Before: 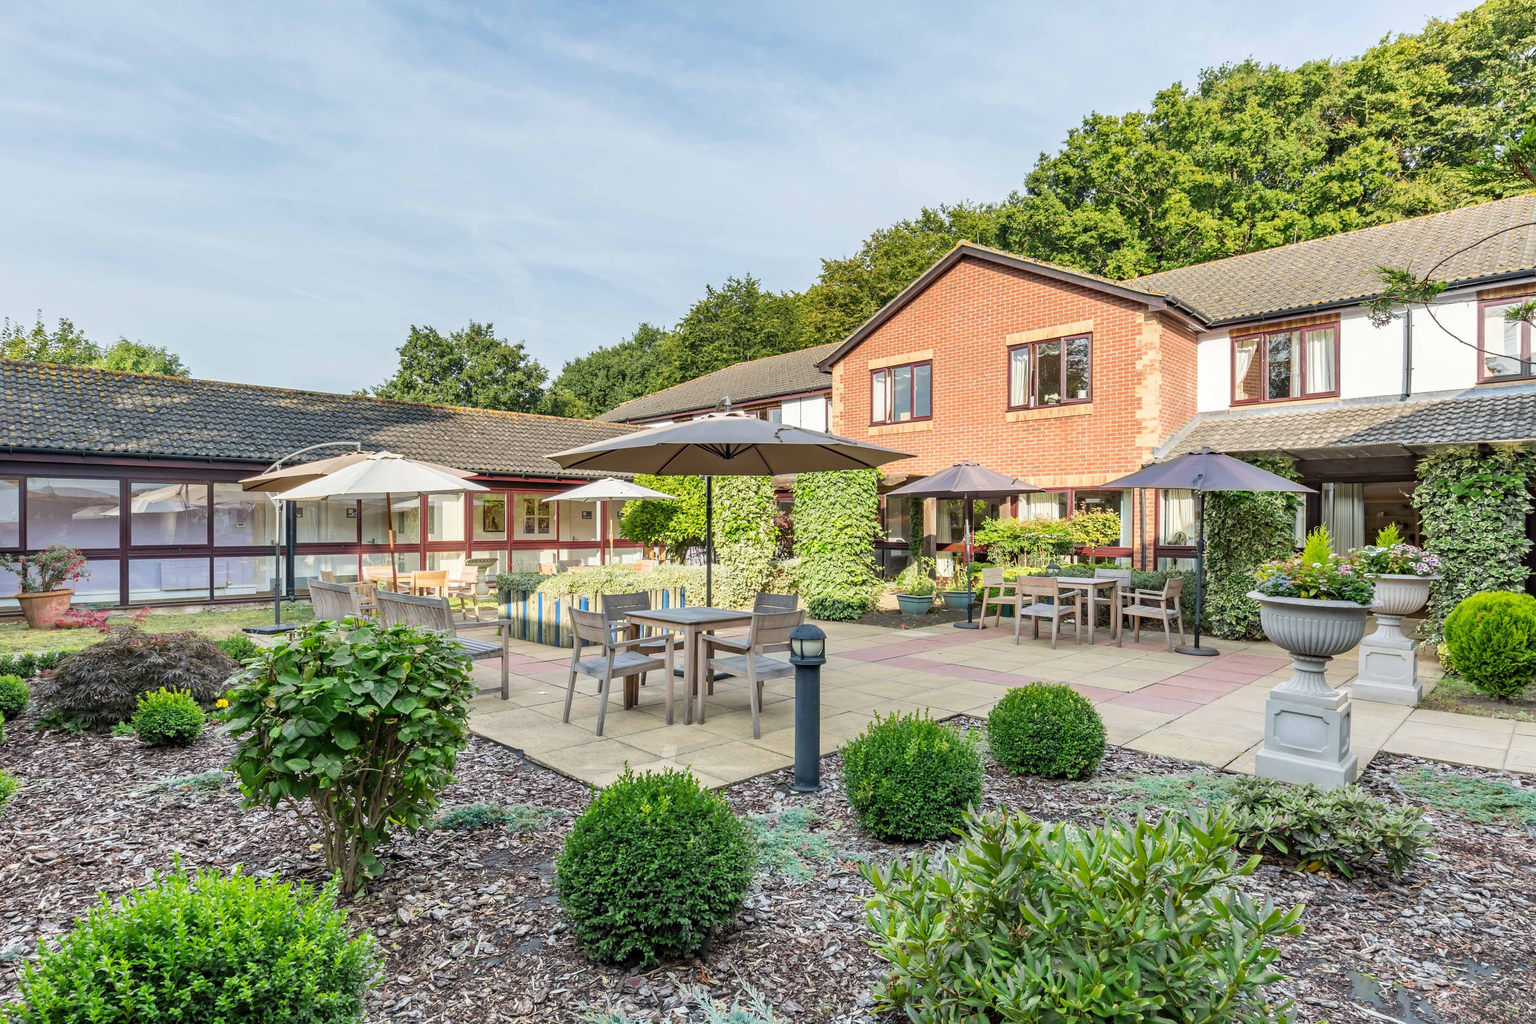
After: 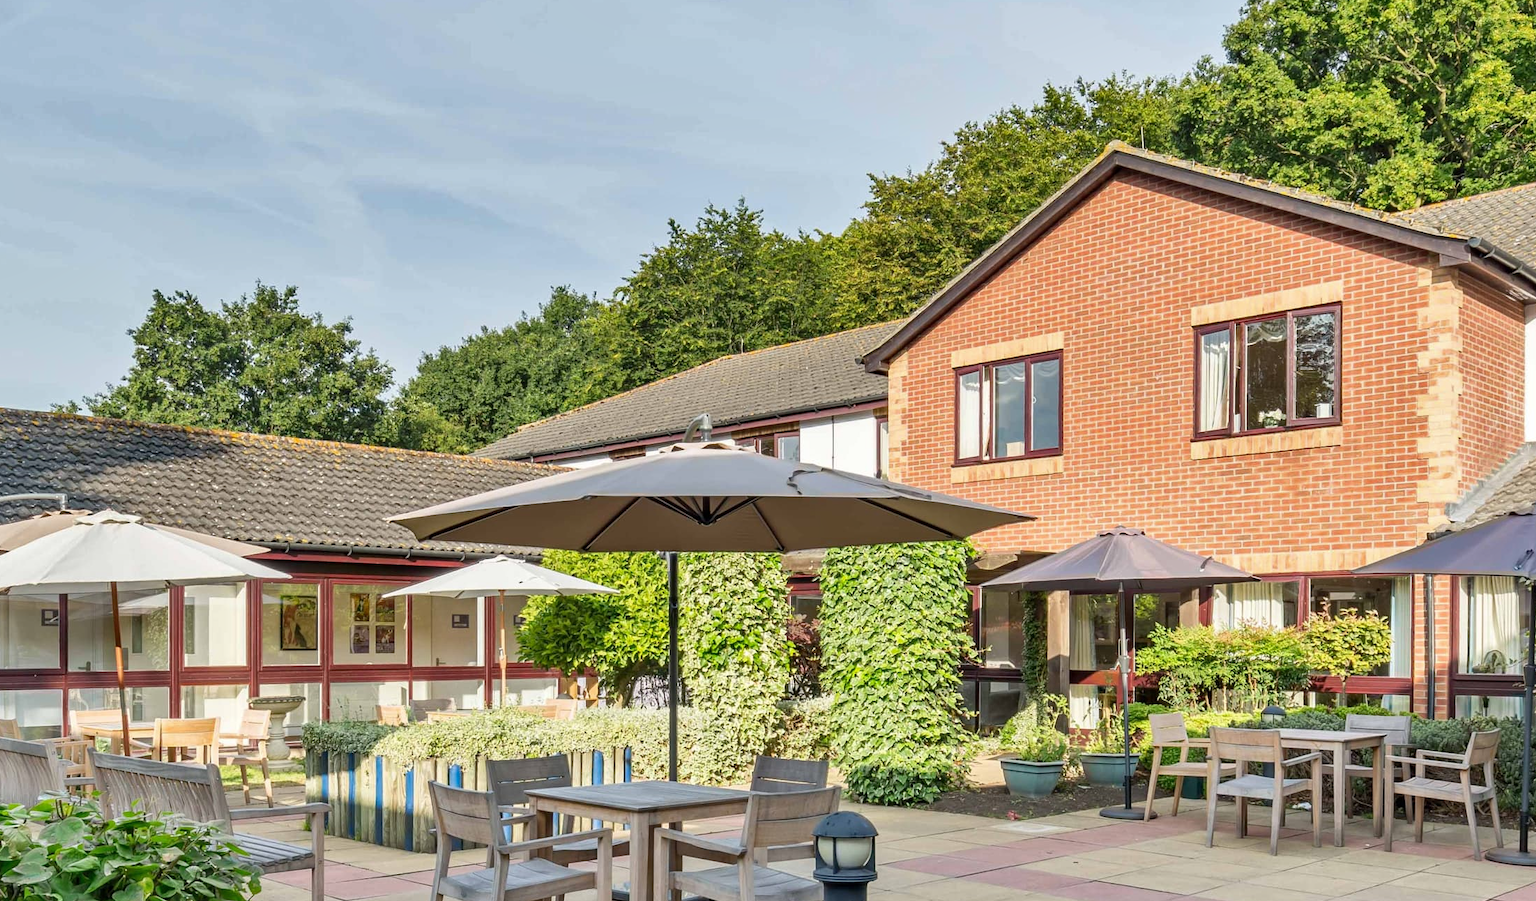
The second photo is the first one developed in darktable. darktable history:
shadows and highlights: soften with gaussian
crop: left 21.034%, top 15.53%, right 21.585%, bottom 33.932%
